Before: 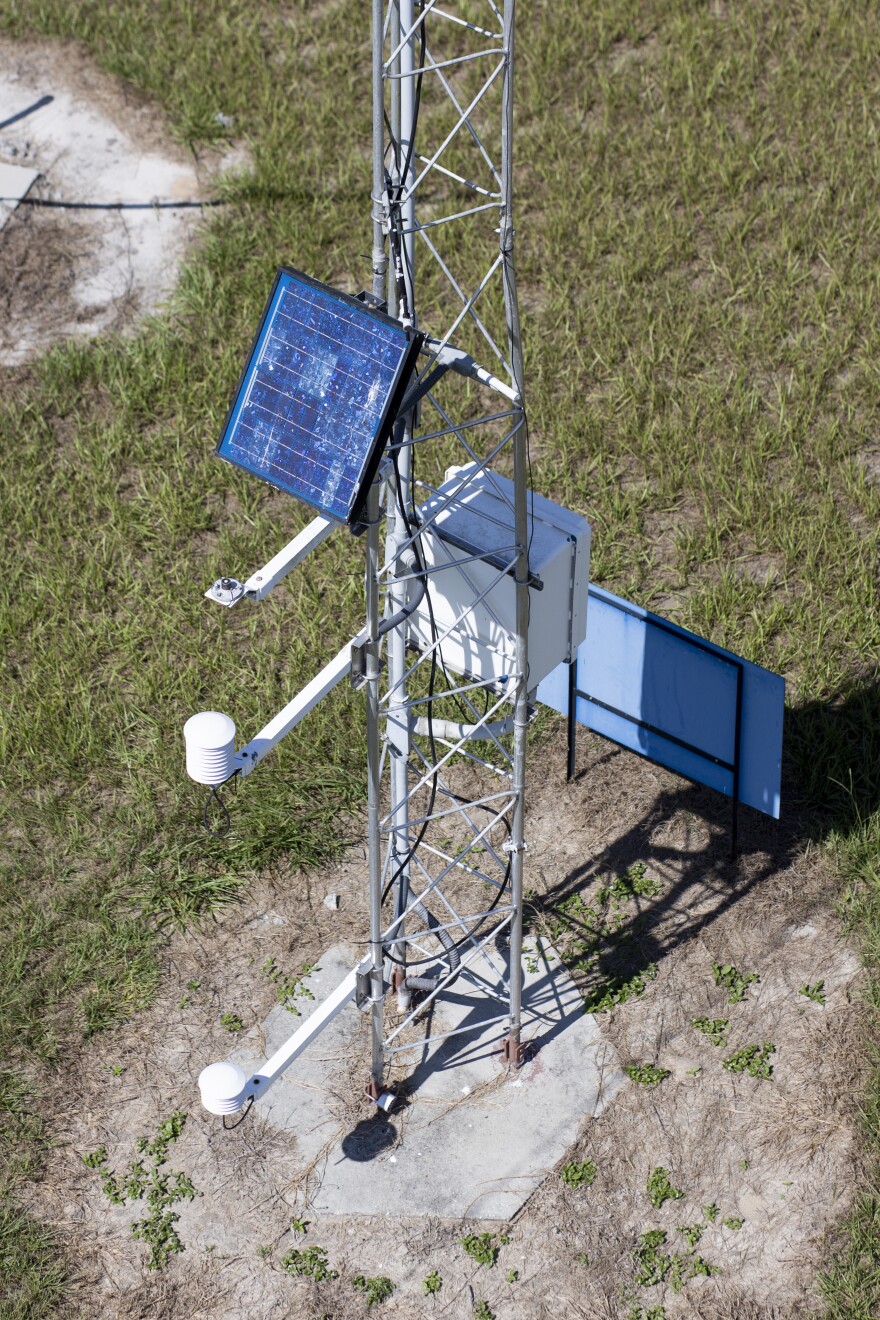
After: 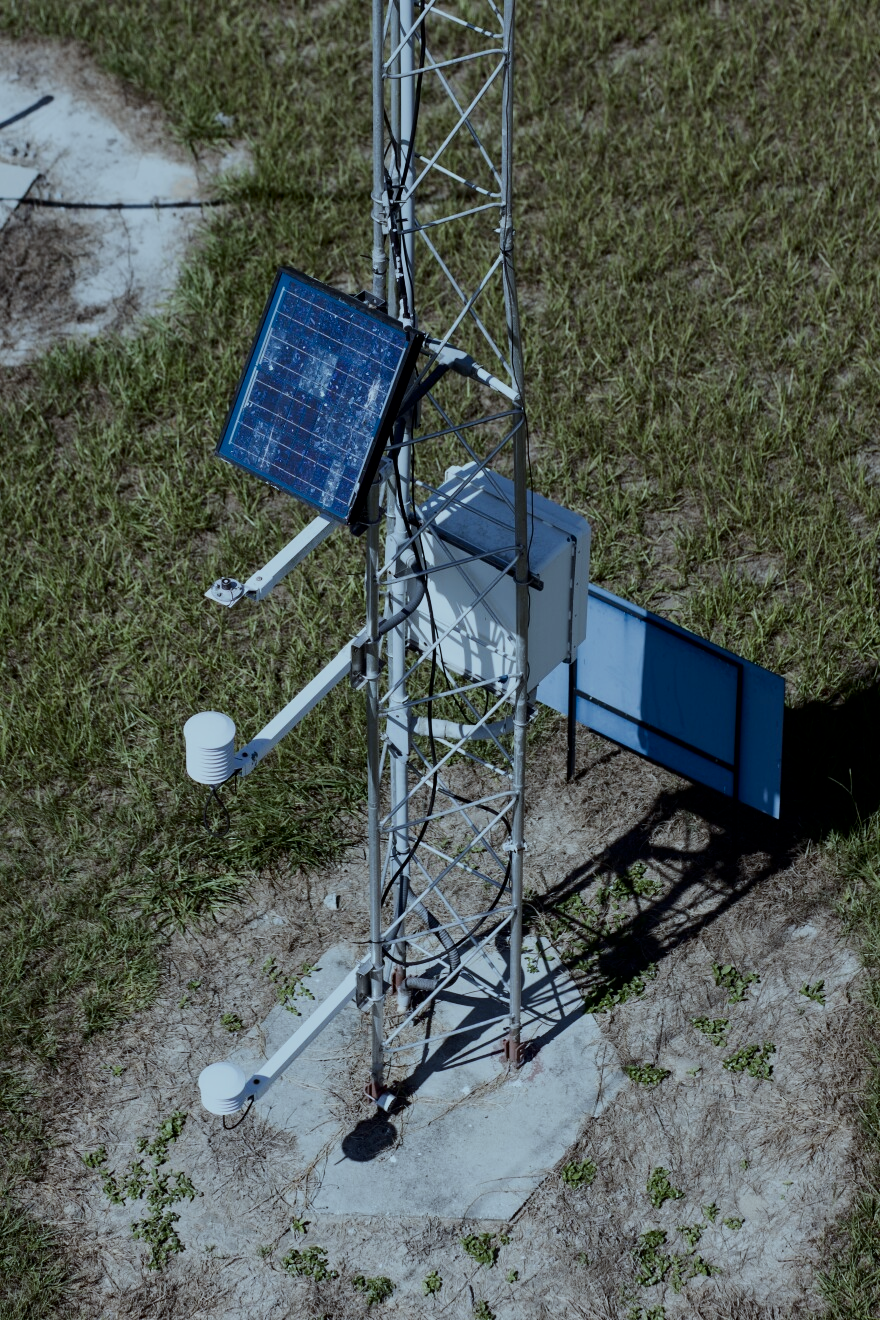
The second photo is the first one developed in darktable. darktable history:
contrast brightness saturation: contrast 0.1, brightness -0.26, saturation 0.14
filmic rgb: black relative exposure -7.65 EV, white relative exposure 4.56 EV, hardness 3.61, color science v6 (2022)
color correction: highlights a* -12.64, highlights b* -18.1, saturation 0.7
